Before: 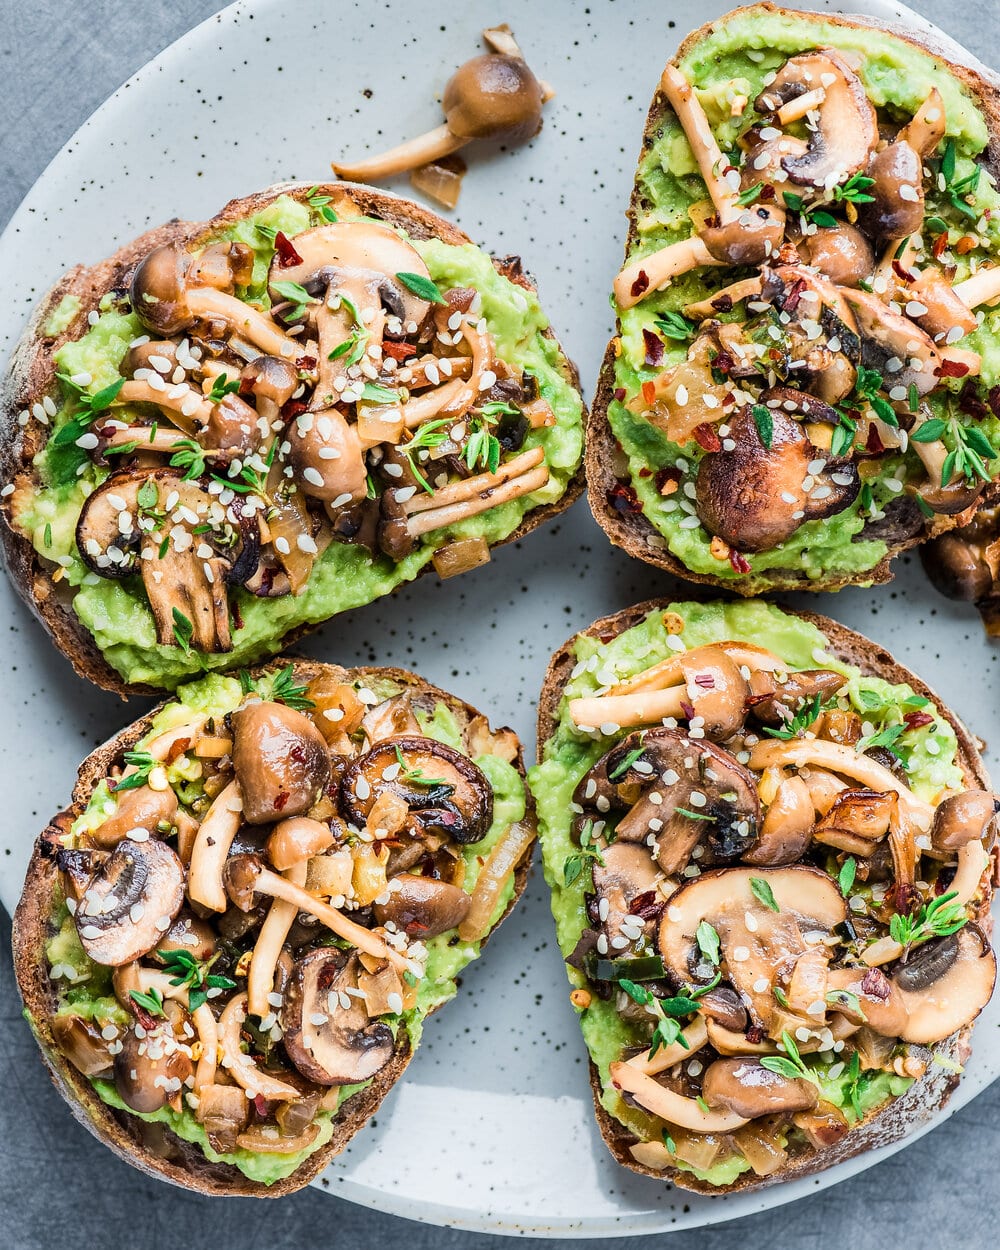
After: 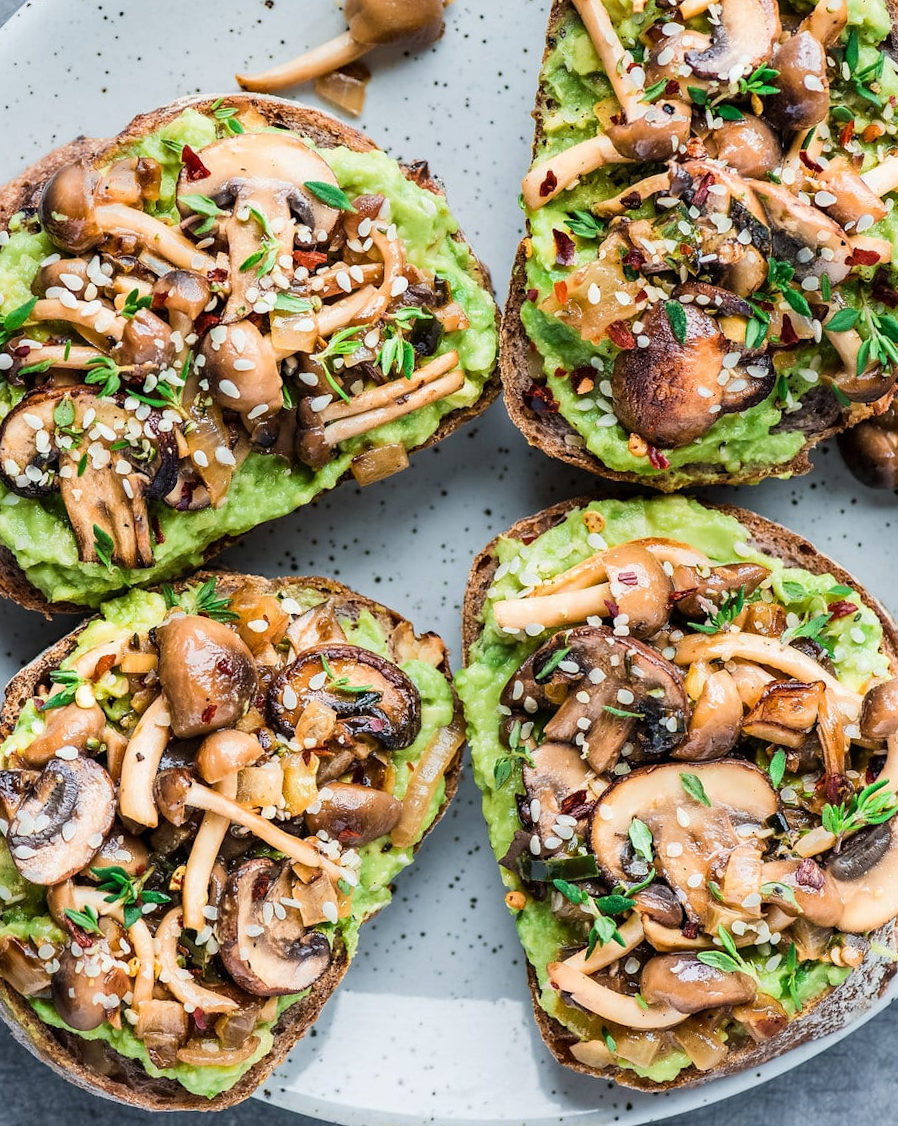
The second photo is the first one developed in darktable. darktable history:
crop and rotate: angle 2.13°, left 6.026%, top 5.714%
